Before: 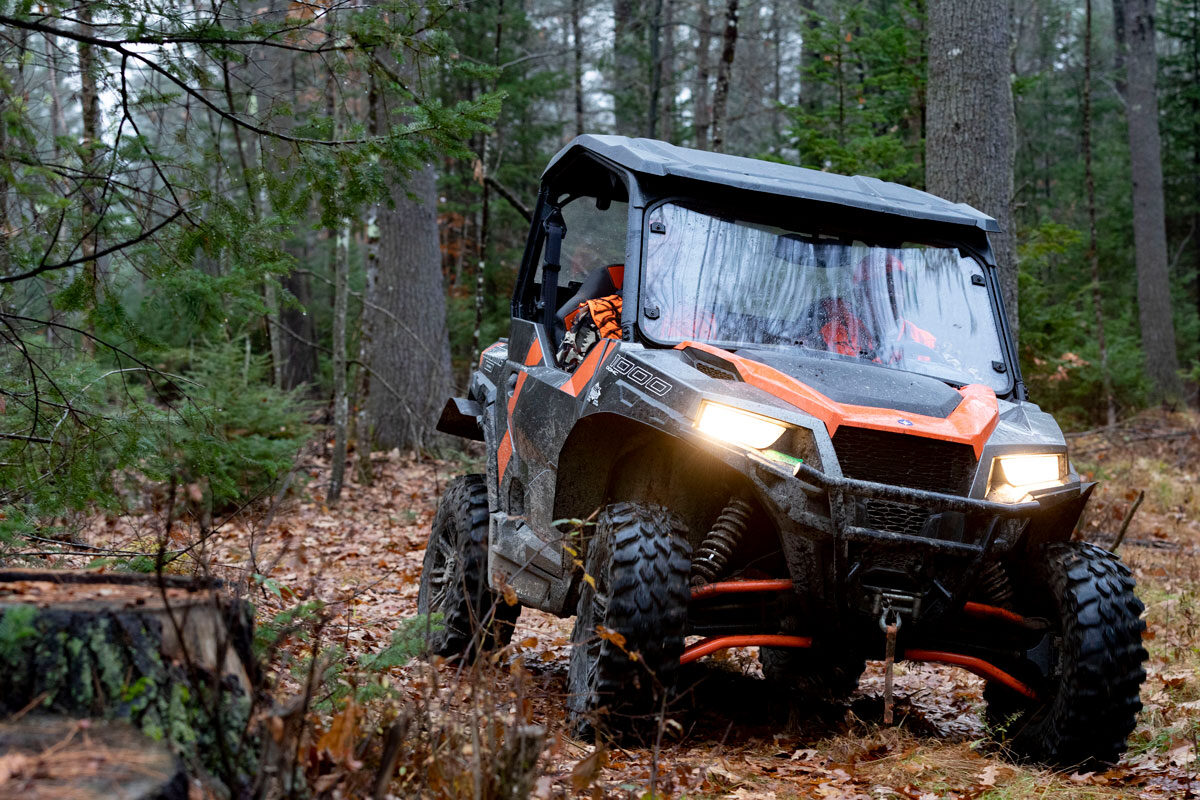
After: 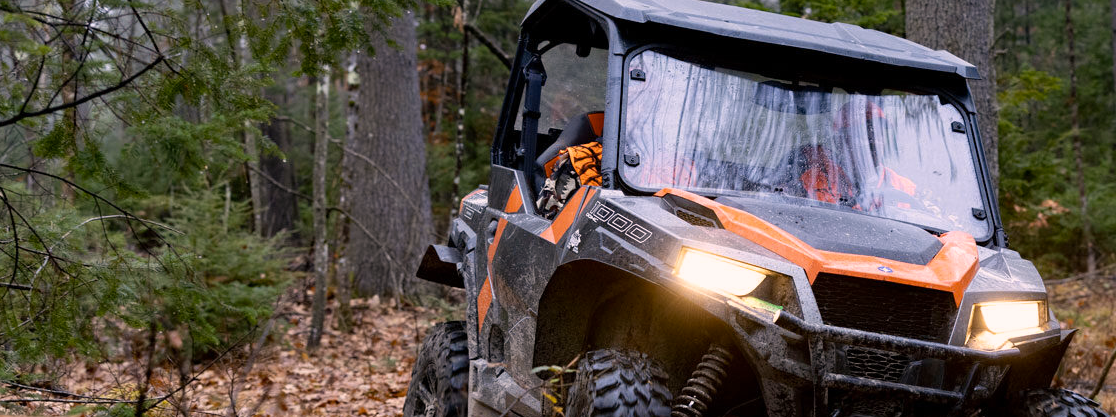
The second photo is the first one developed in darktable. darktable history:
color contrast: green-magenta contrast 0.8, blue-yellow contrast 1.1, unbound 0
crop: left 1.744%, top 19.225%, right 5.069%, bottom 28.357%
color correction: highlights a* 12.23, highlights b* 5.41
